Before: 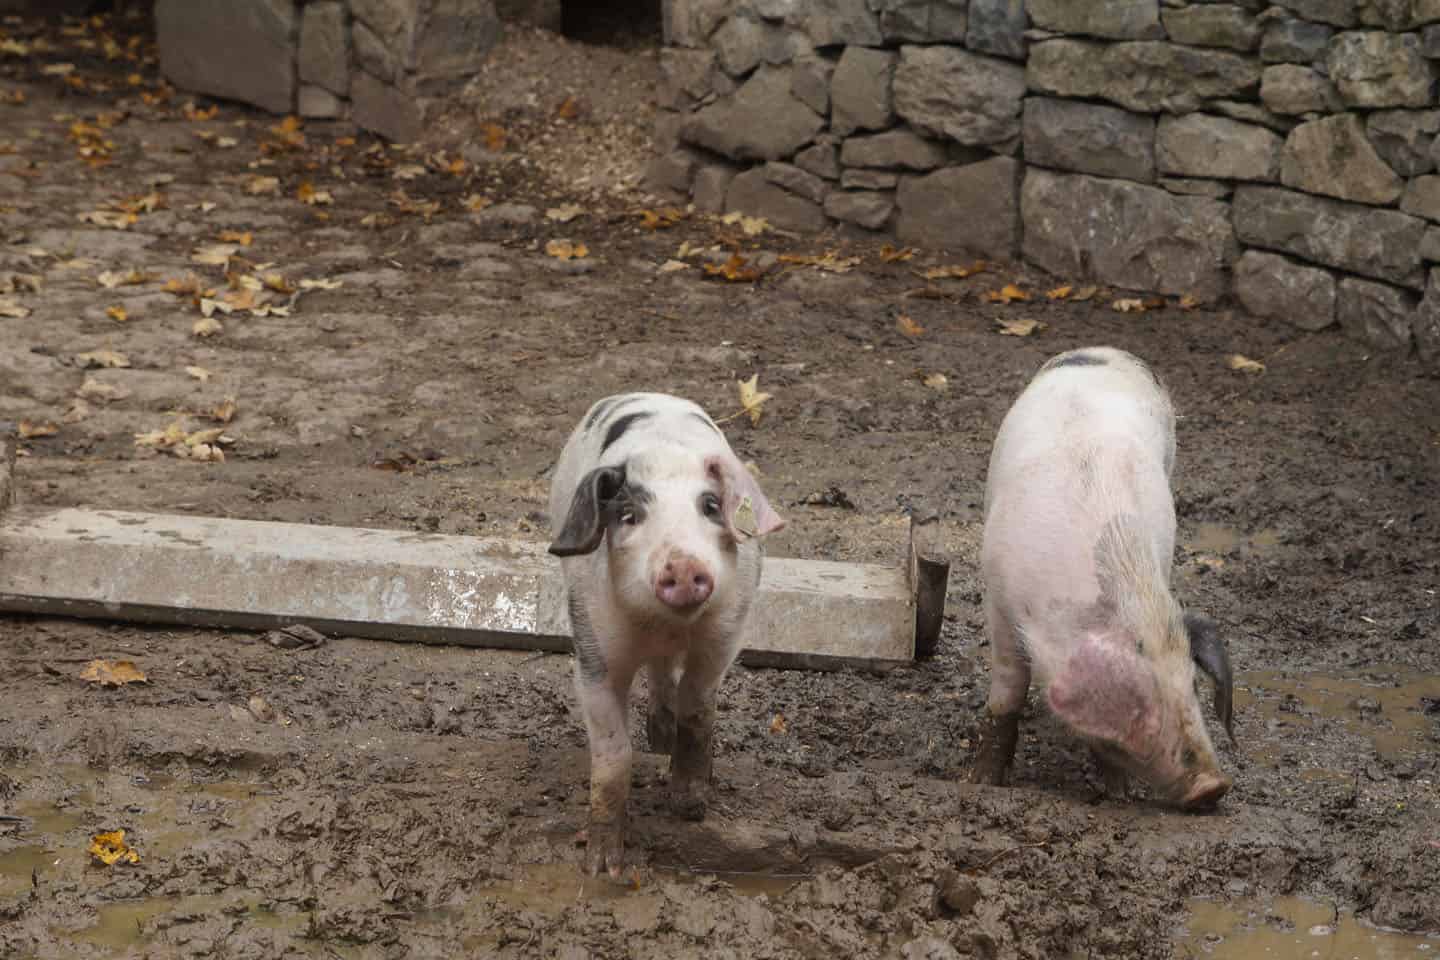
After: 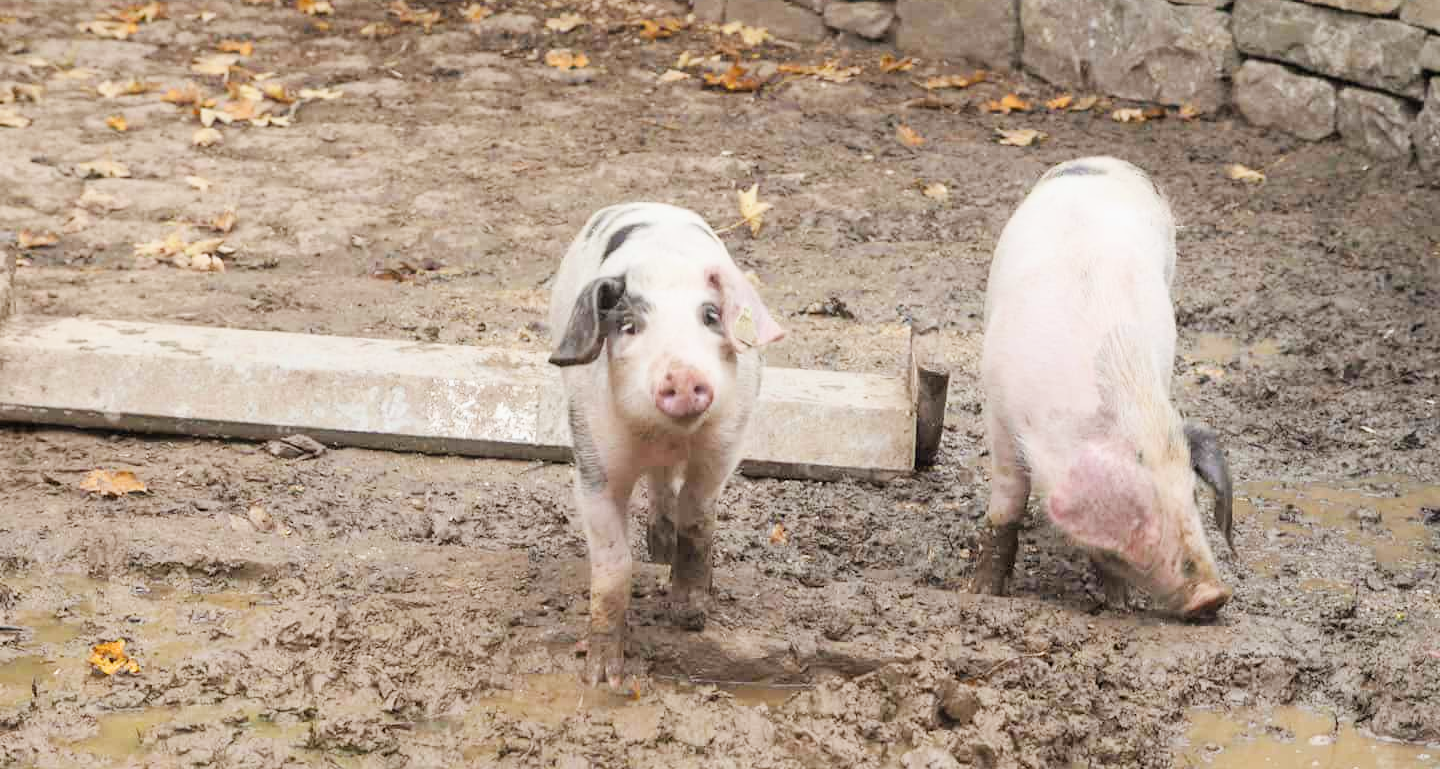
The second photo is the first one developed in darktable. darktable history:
crop and rotate: top 19.853%
color zones: curves: ch0 [(0, 0.5) (0.143, 0.5) (0.286, 0.5) (0.429, 0.5) (0.62, 0.489) (0.714, 0.445) (0.844, 0.496) (1, 0.5)]; ch1 [(0, 0.5) (0.143, 0.5) (0.286, 0.5) (0.429, 0.5) (0.571, 0.5) (0.714, 0.523) (0.857, 0.5) (1, 0.5)]
exposure: black level correction 0, exposure 1.661 EV, compensate highlight preservation false
filmic rgb: black relative exposure -7.65 EV, white relative exposure 4.56 EV, hardness 3.61
